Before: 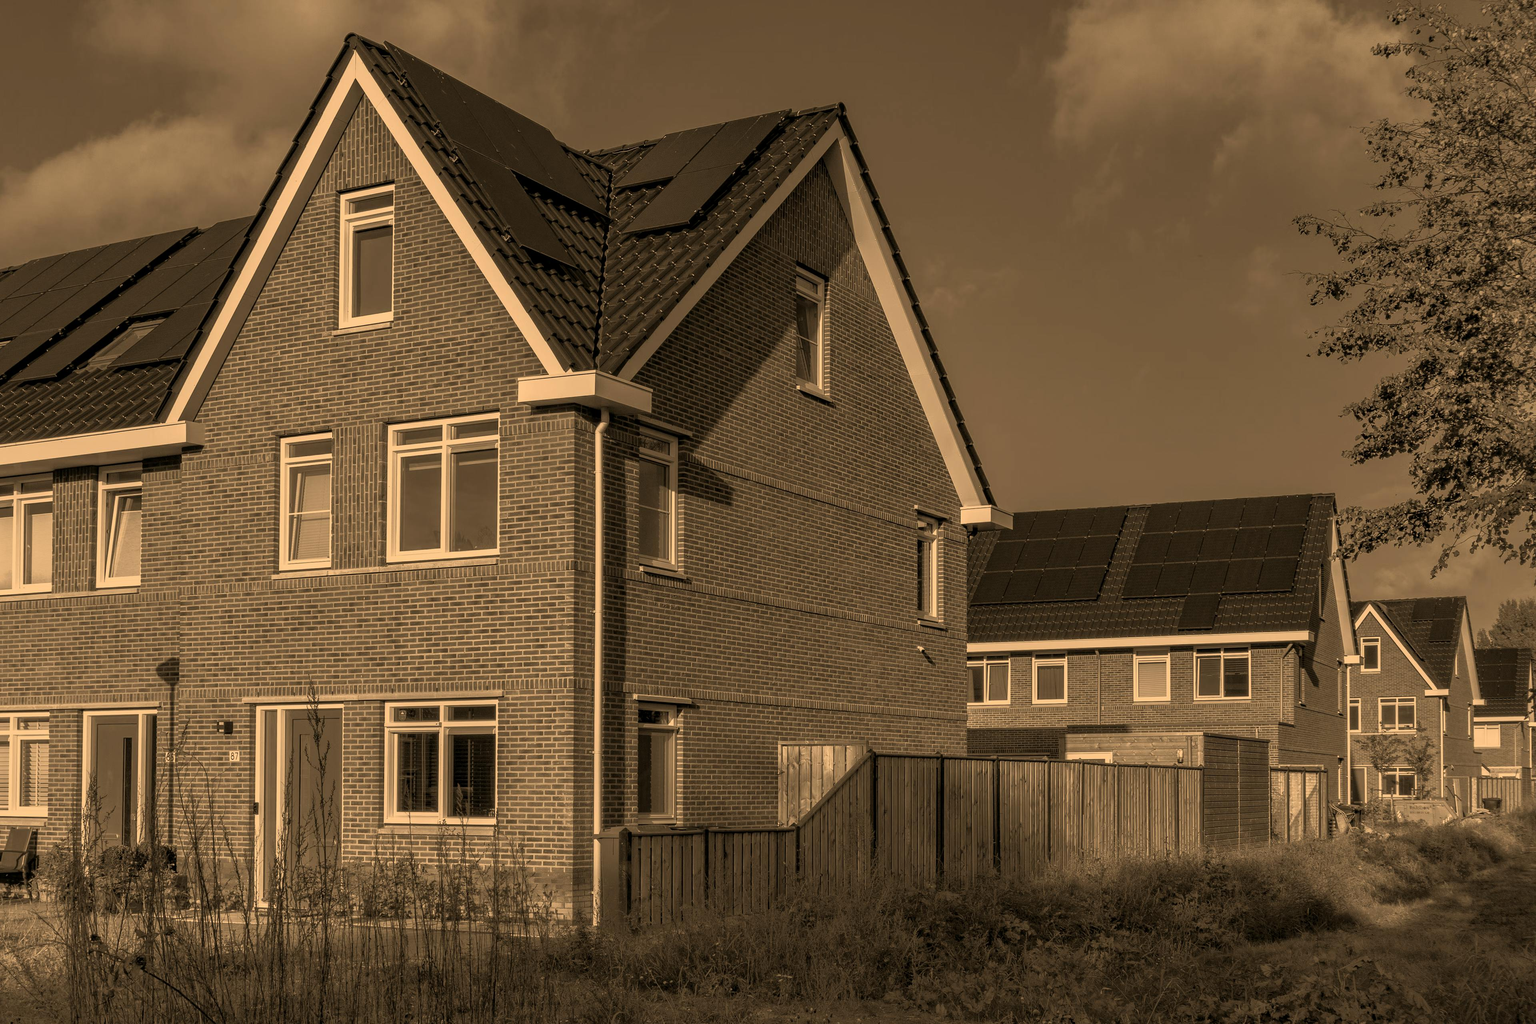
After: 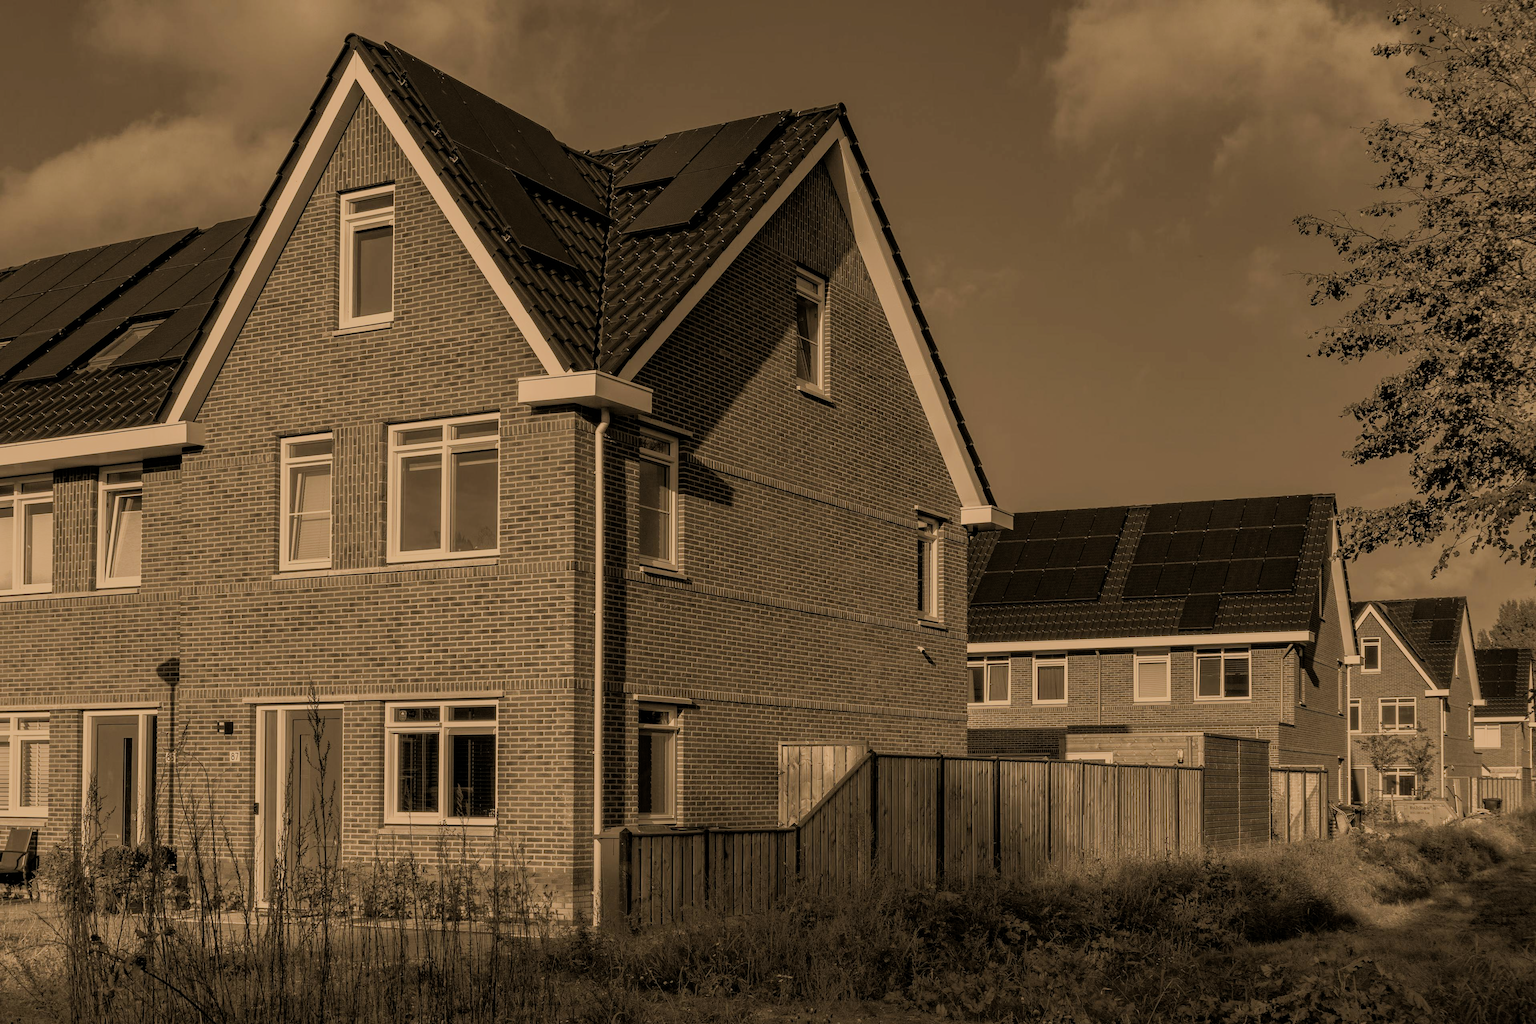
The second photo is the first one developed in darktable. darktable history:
filmic rgb: black relative exposure -7.11 EV, white relative exposure 5.39 EV, hardness 3.02
